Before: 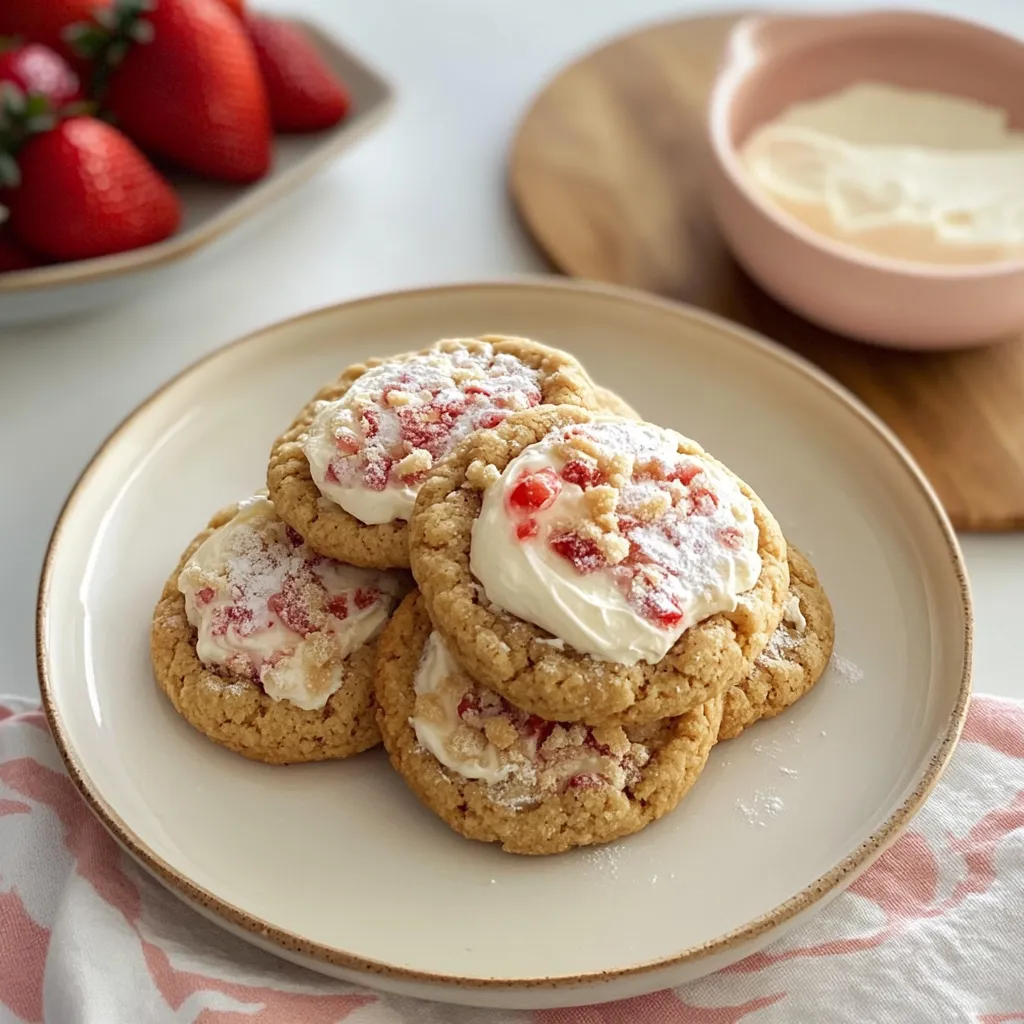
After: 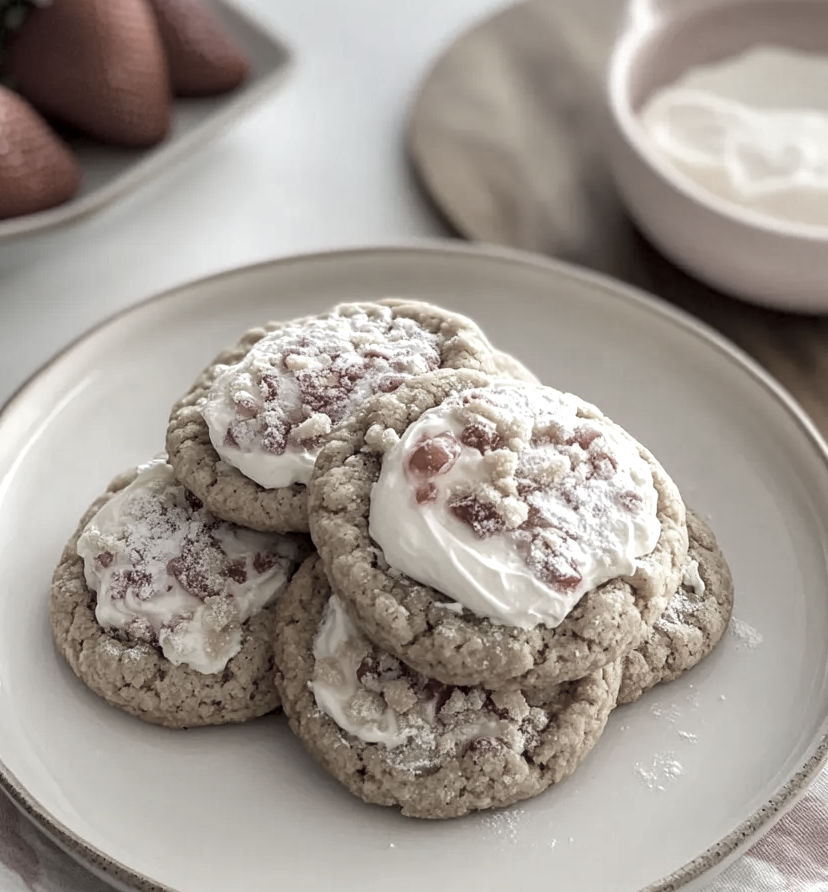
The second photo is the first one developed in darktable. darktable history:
local contrast: on, module defaults
crop: left 9.912%, top 3.594%, right 9.161%, bottom 9.245%
velvia: on, module defaults
color correction: highlights b* -0.027, saturation 0.214
